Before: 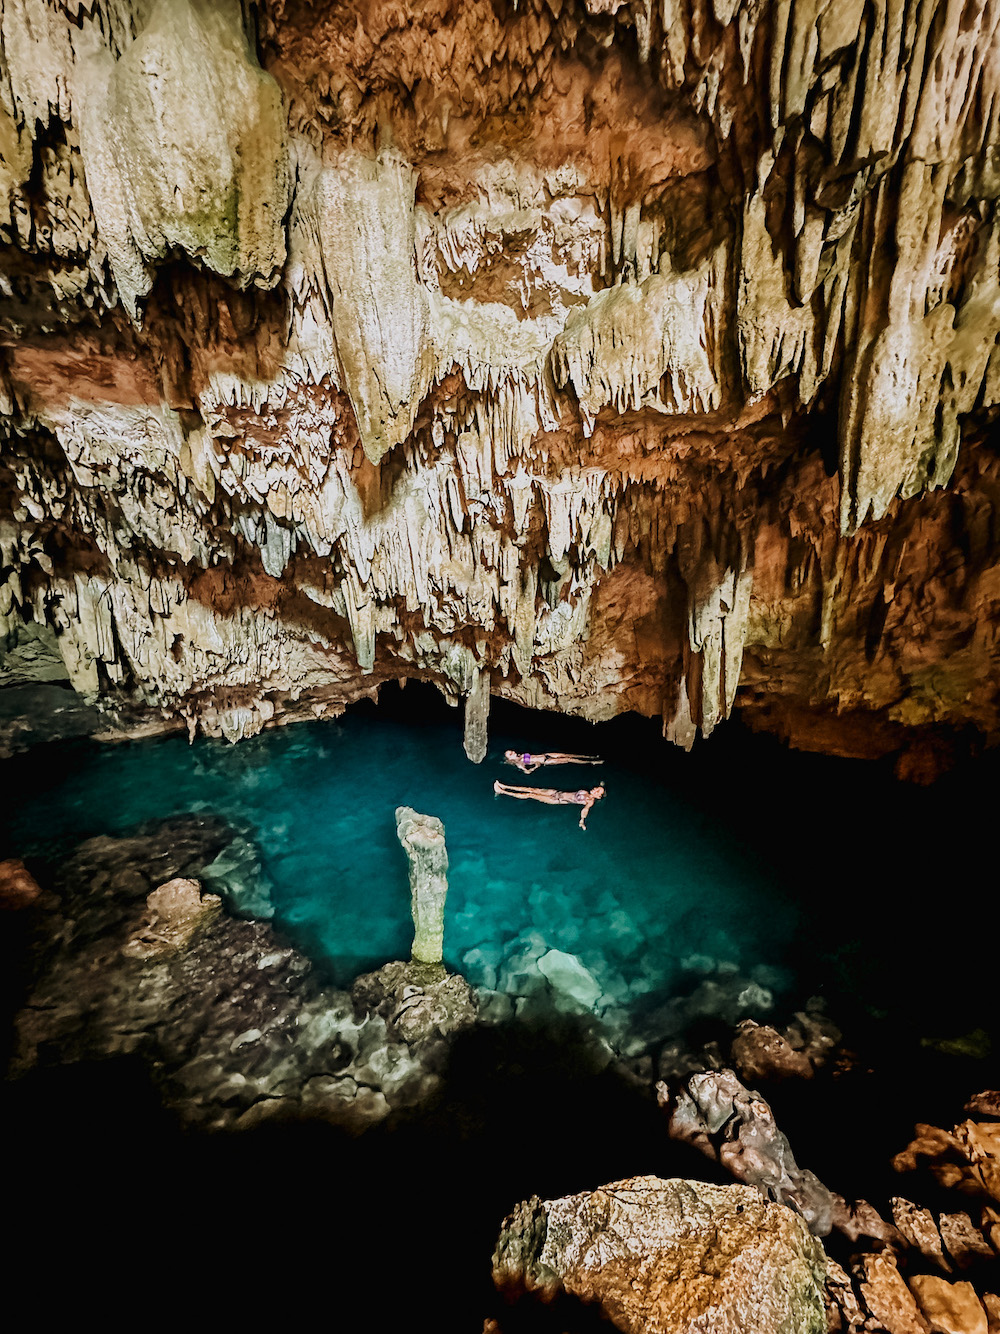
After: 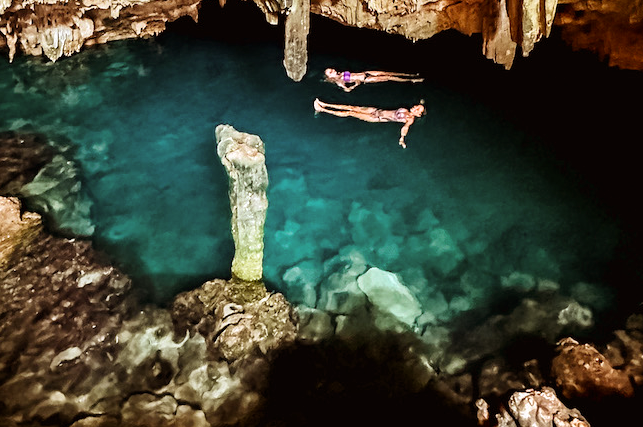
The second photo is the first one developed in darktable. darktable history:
rotate and perspective: automatic cropping off
exposure: exposure 0.507 EV, compensate highlight preservation false
crop: left 18.091%, top 51.13%, right 17.525%, bottom 16.85%
rgb levels: mode RGB, independent channels, levels [[0, 0.5, 1], [0, 0.521, 1], [0, 0.536, 1]]
